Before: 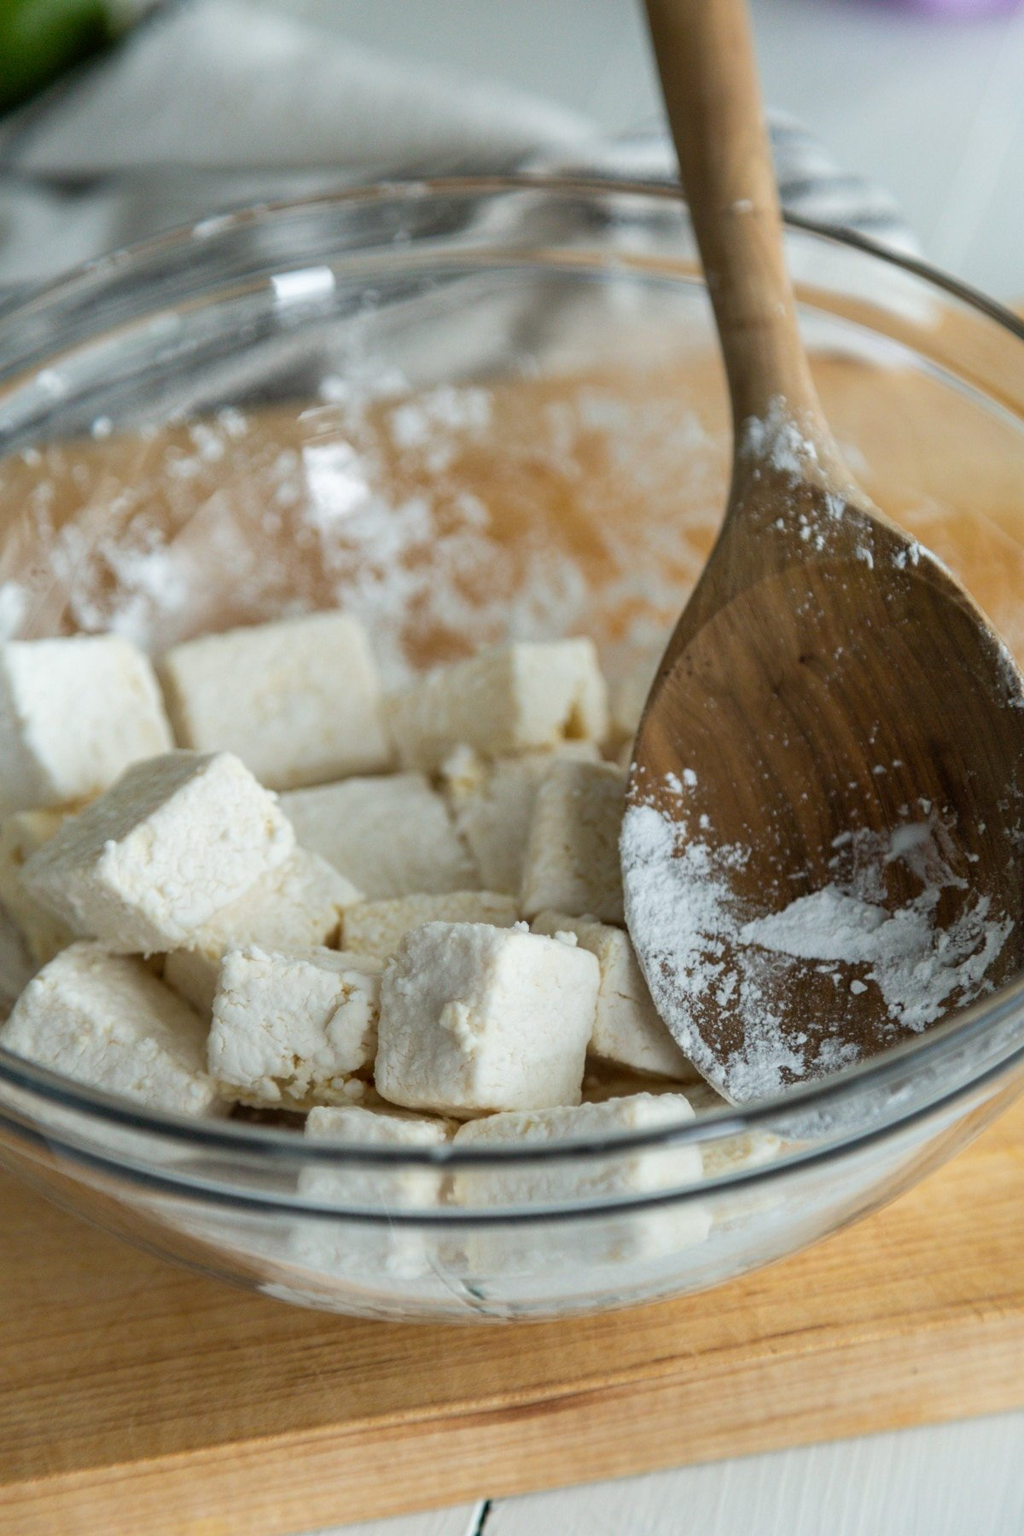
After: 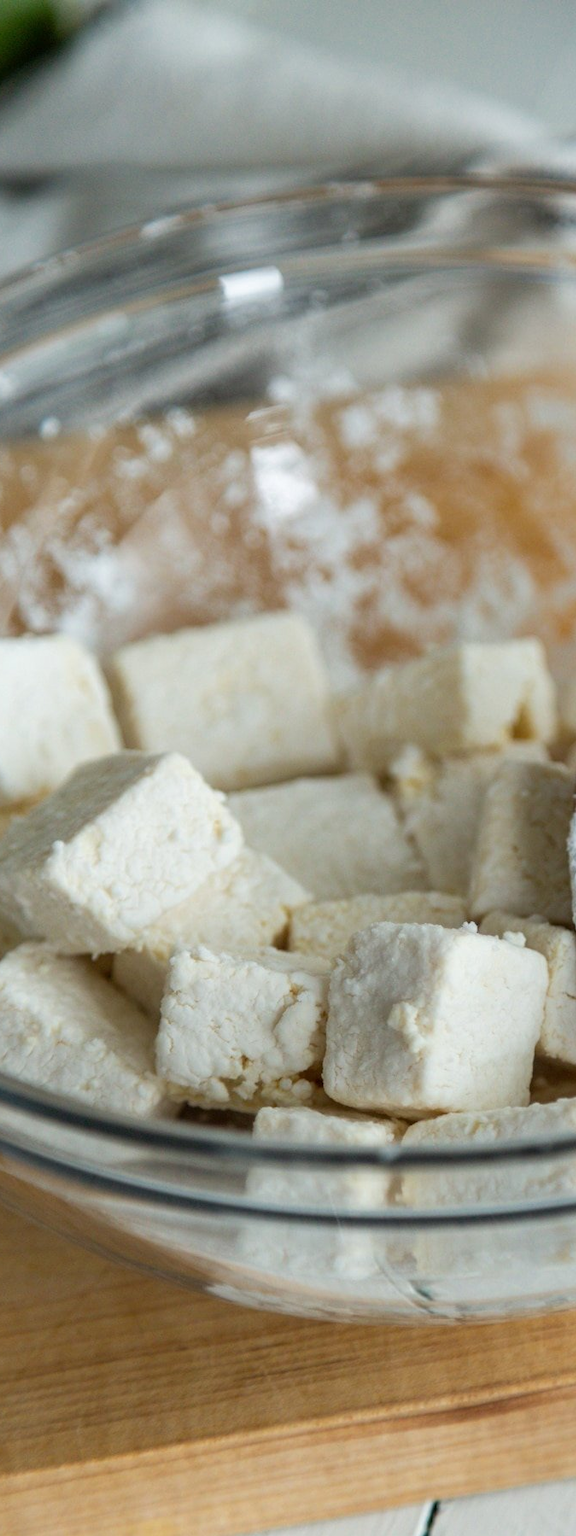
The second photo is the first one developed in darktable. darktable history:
crop: left 5.114%, right 38.589%
color zones: curves: ch0 [(0, 0.5) (0.143, 0.5) (0.286, 0.5) (0.429, 0.495) (0.571, 0.437) (0.714, 0.44) (0.857, 0.496) (1, 0.5)]
